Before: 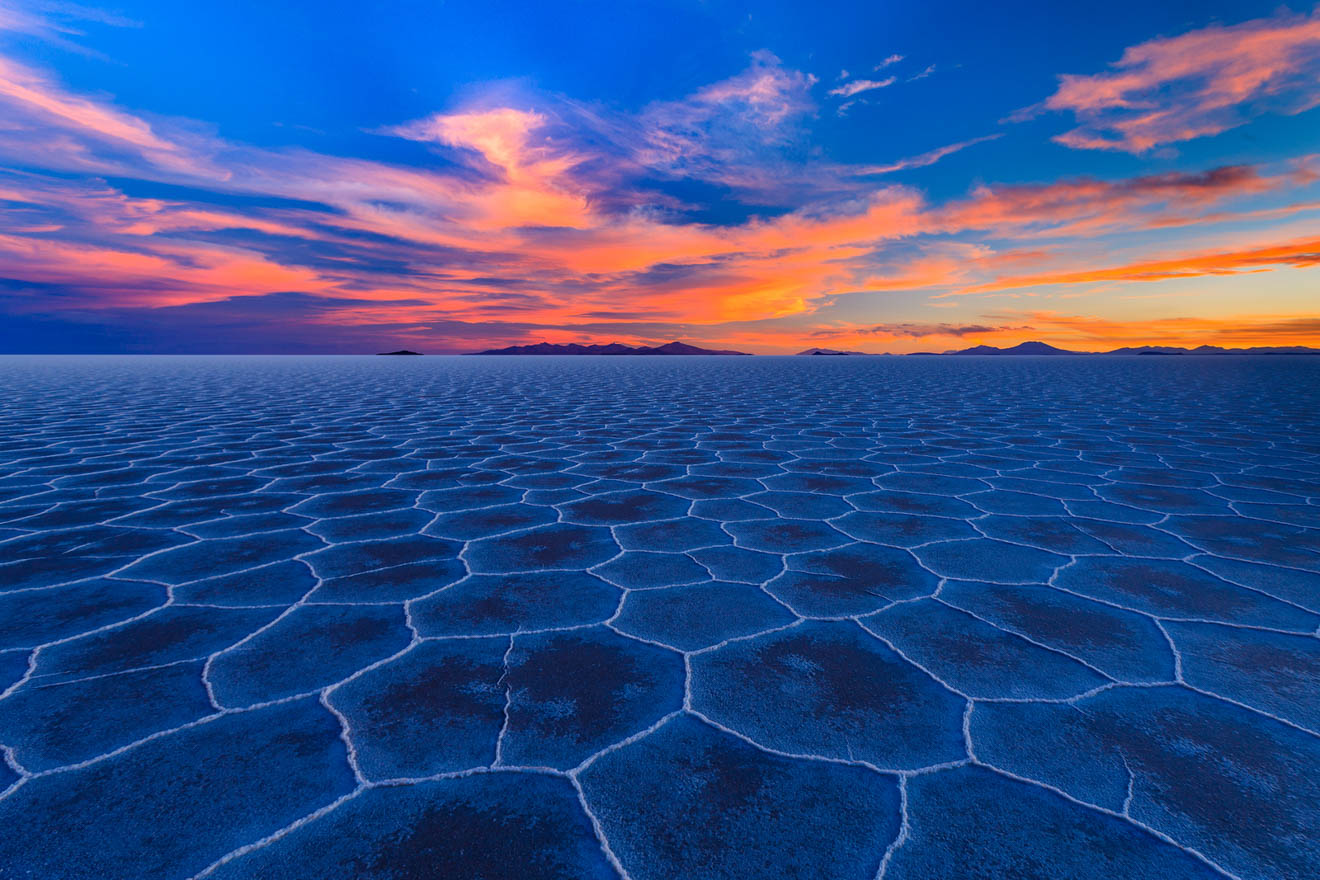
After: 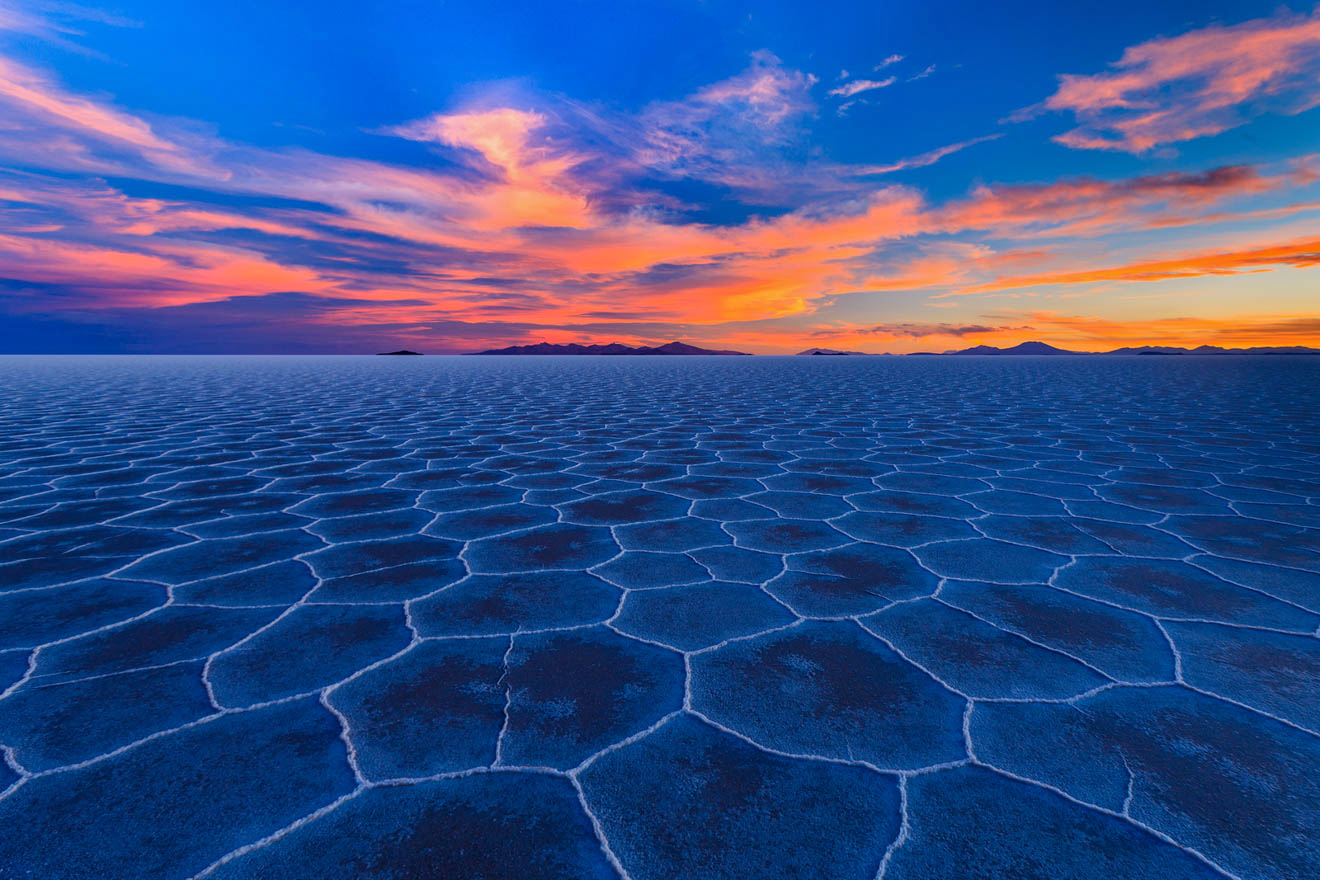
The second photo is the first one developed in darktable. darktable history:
tone equalizer: -8 EV -1.81 EV, -7 EV -1.16 EV, -6 EV -1.65 EV, mask exposure compensation -0.498 EV
